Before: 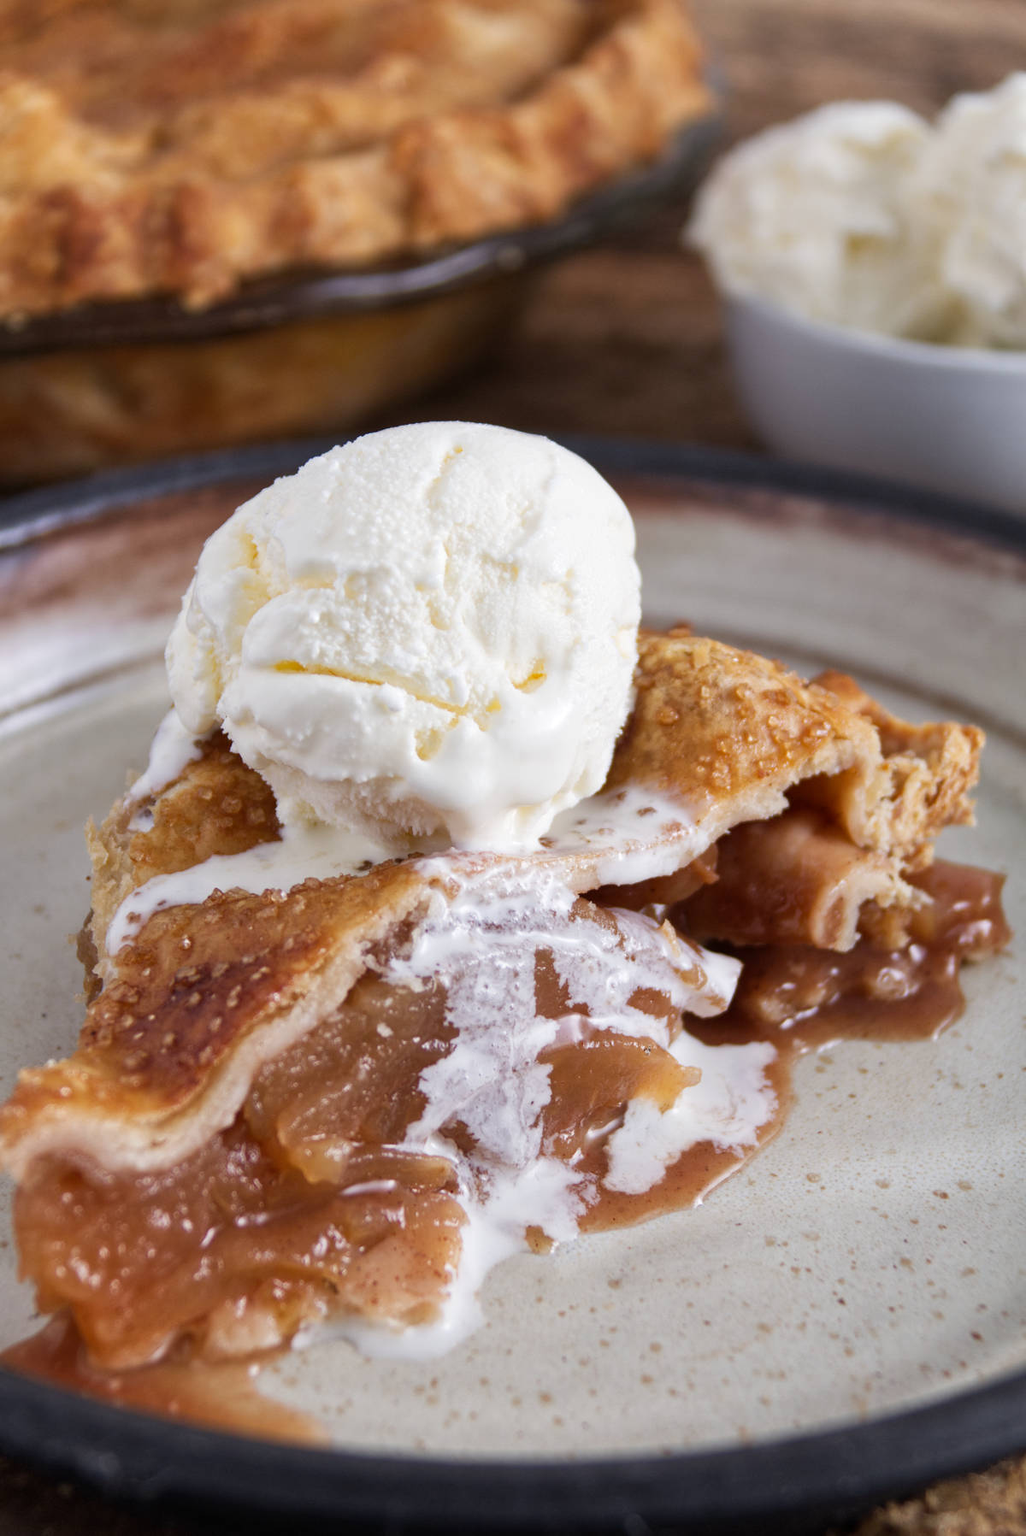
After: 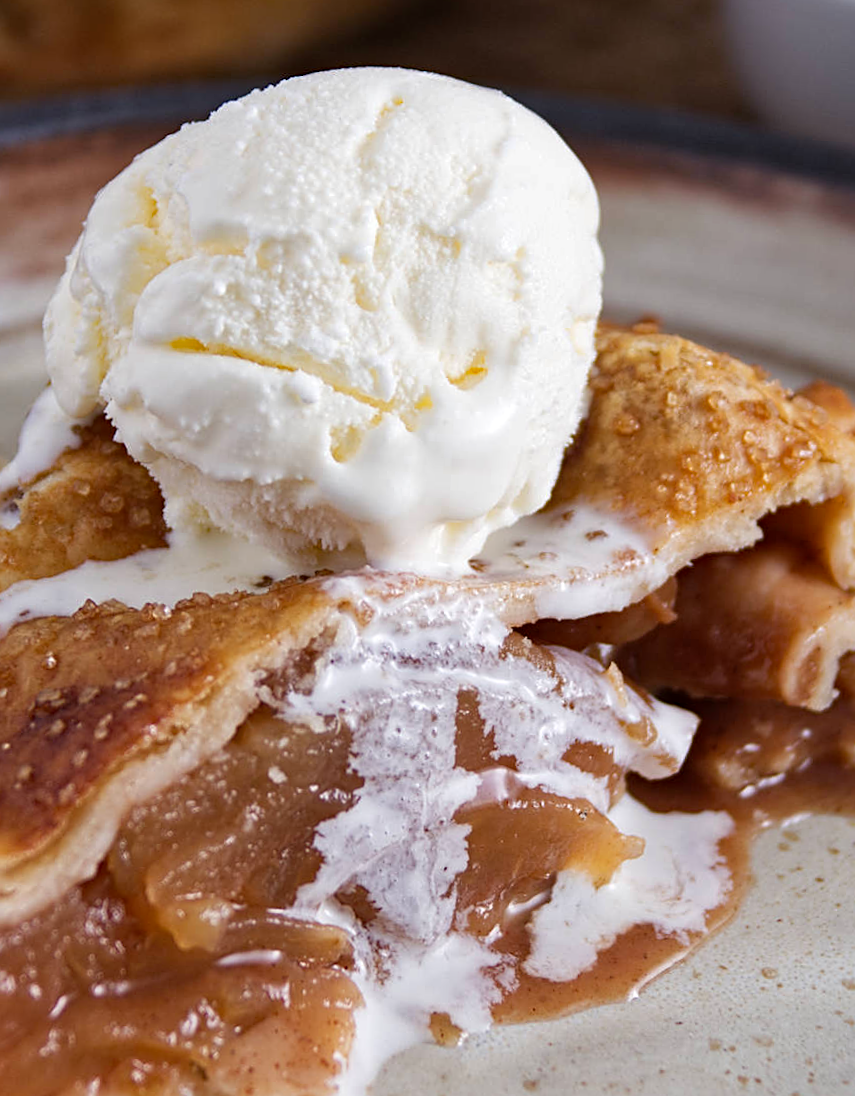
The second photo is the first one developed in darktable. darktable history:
haze removal: compatibility mode true, adaptive false
crop and rotate: angle -3.37°, left 9.79%, top 20.73%, right 12.42%, bottom 11.82%
rotate and perspective: rotation -0.45°, automatic cropping original format, crop left 0.008, crop right 0.992, crop top 0.012, crop bottom 0.988
sharpen: on, module defaults
